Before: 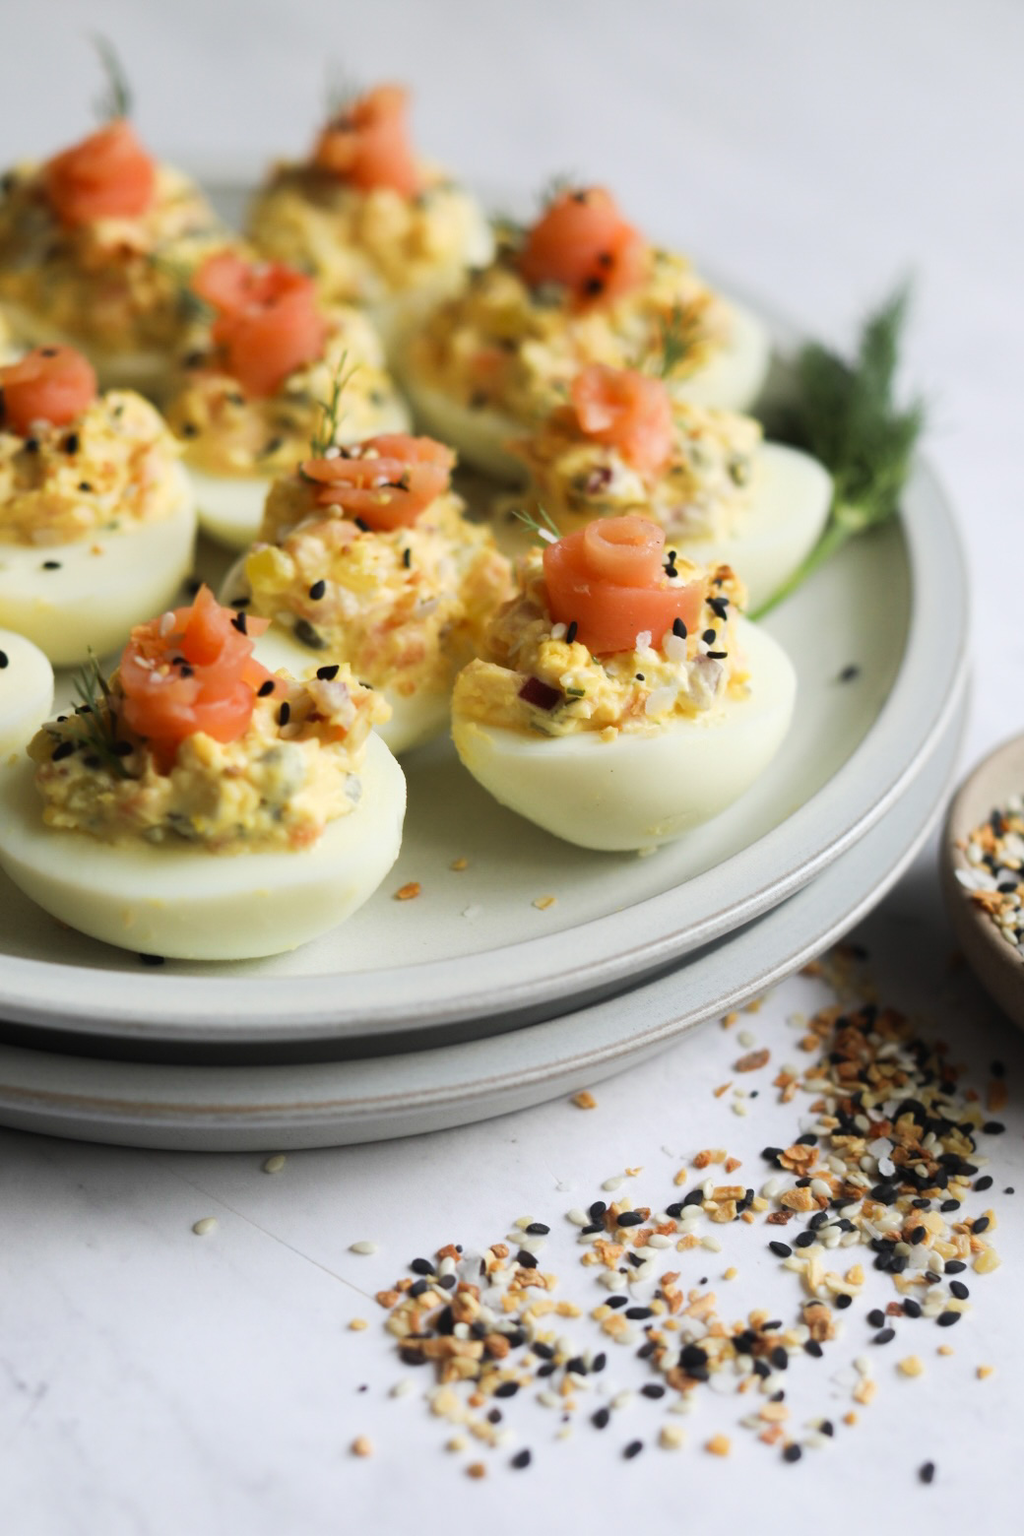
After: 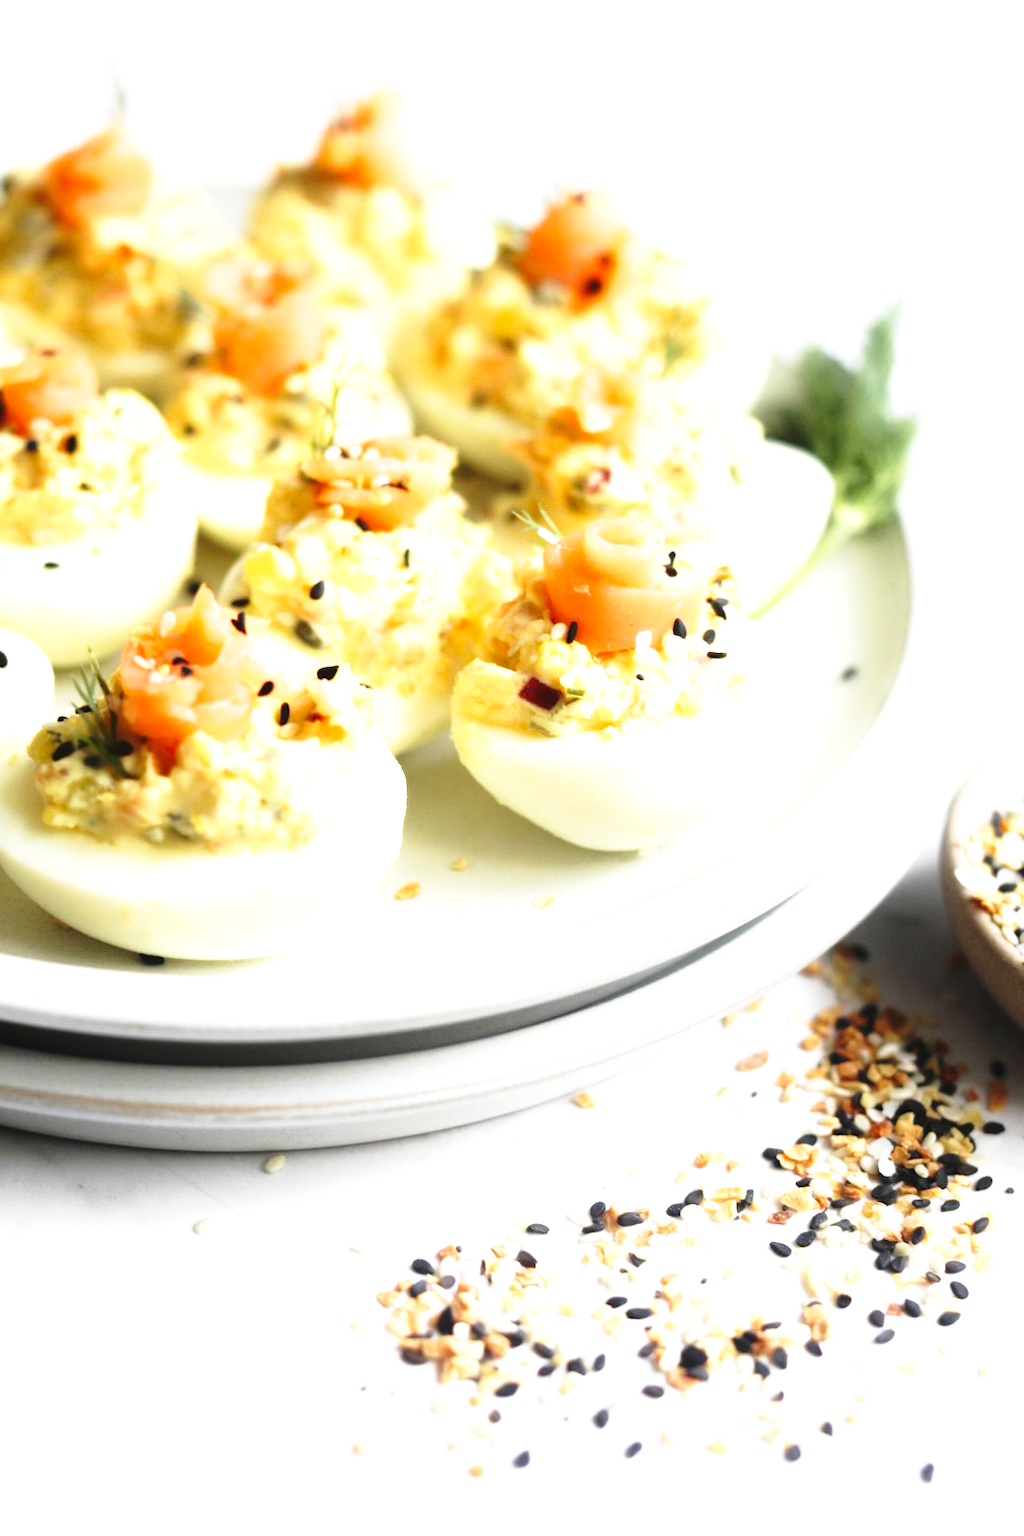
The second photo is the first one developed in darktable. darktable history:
base curve: curves: ch0 [(0, 0) (0.028, 0.03) (0.121, 0.232) (0.46, 0.748) (0.859, 0.968) (1, 1)], preserve colors none
exposure: exposure 1.25 EV, compensate exposure bias true, compensate highlight preservation false
